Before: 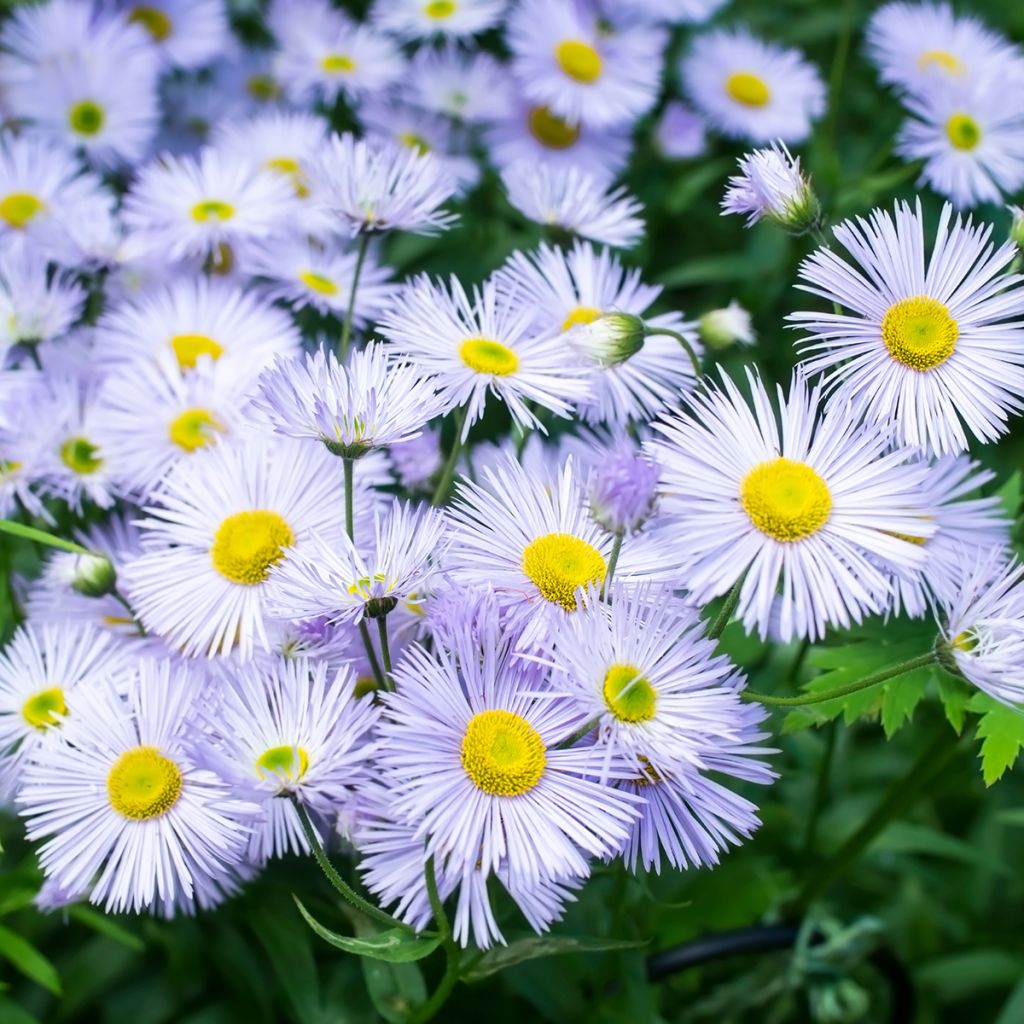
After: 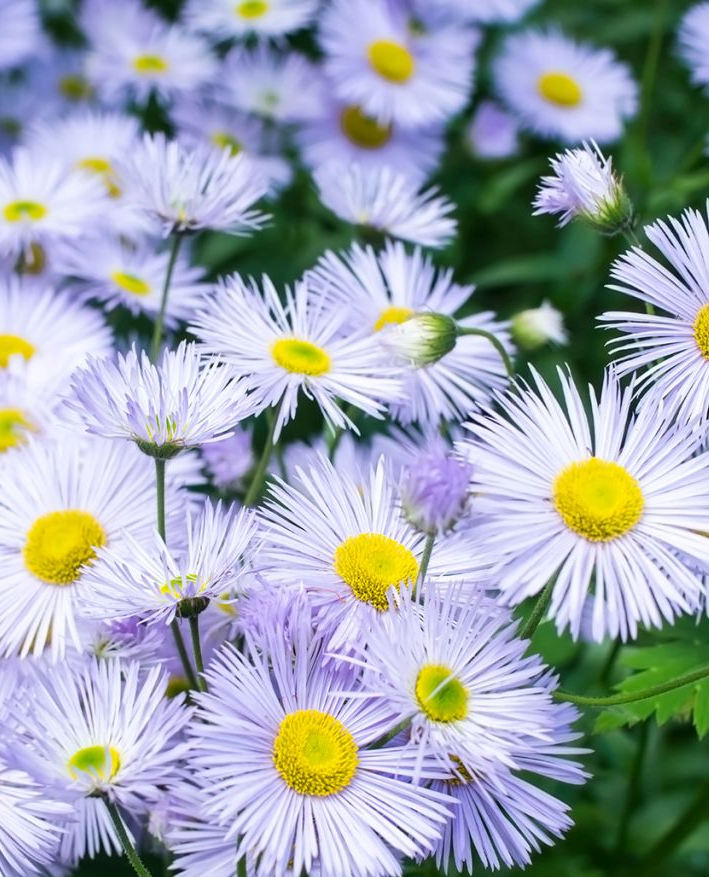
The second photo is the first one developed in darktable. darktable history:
crop: left 18.43%, right 12.295%, bottom 14.287%
